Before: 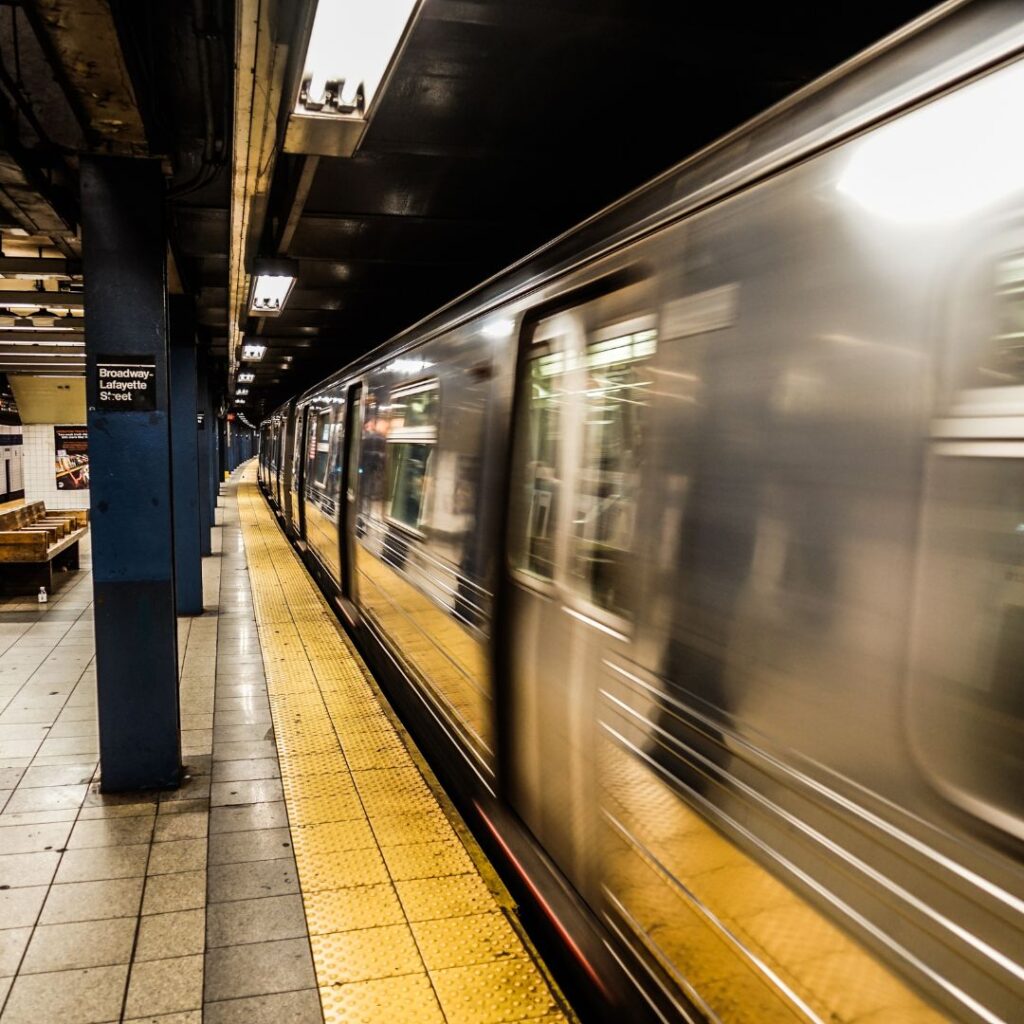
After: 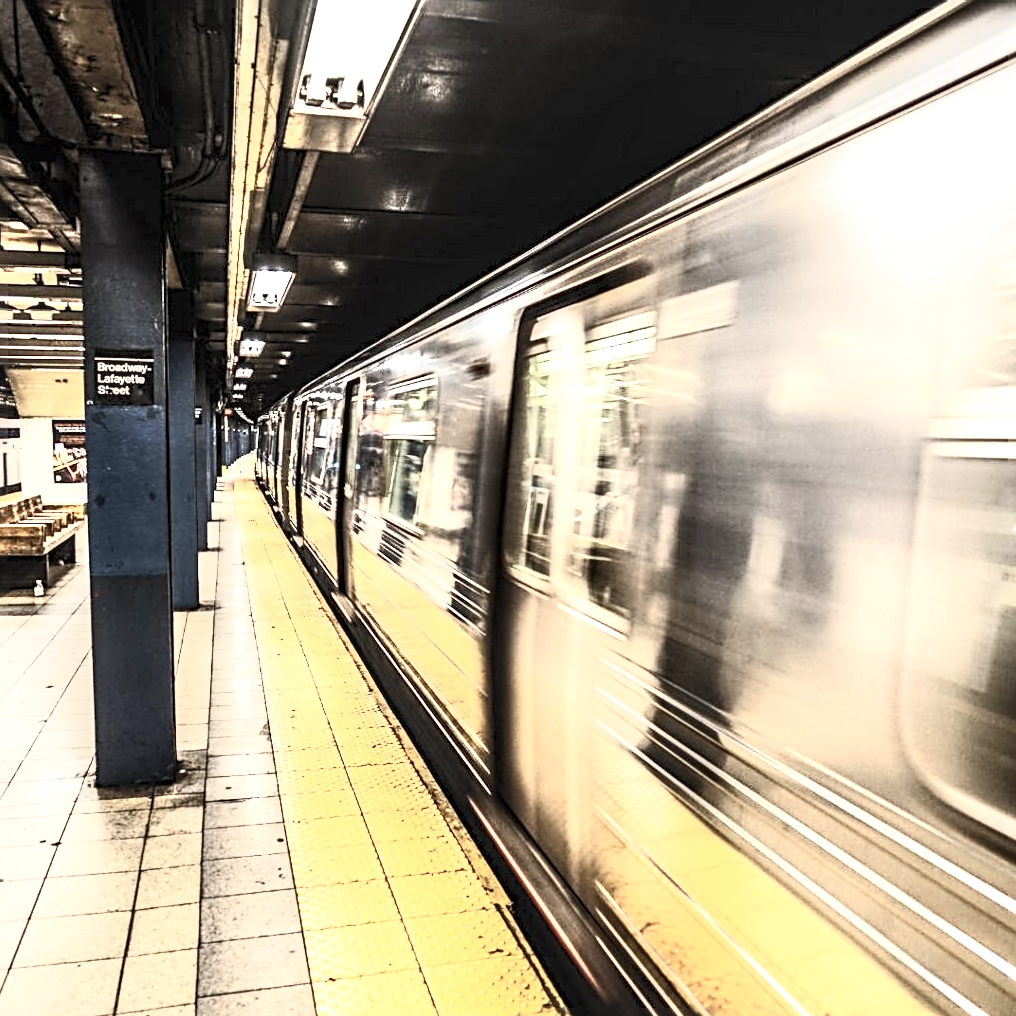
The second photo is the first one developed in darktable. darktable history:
contrast brightness saturation: contrast 0.575, brightness 0.571, saturation -0.344
crop and rotate: angle -0.433°
exposure: black level correction 0, exposure 0.895 EV, compensate exposure bias true, compensate highlight preservation false
sharpen: radius 3.121
local contrast: detail 150%
